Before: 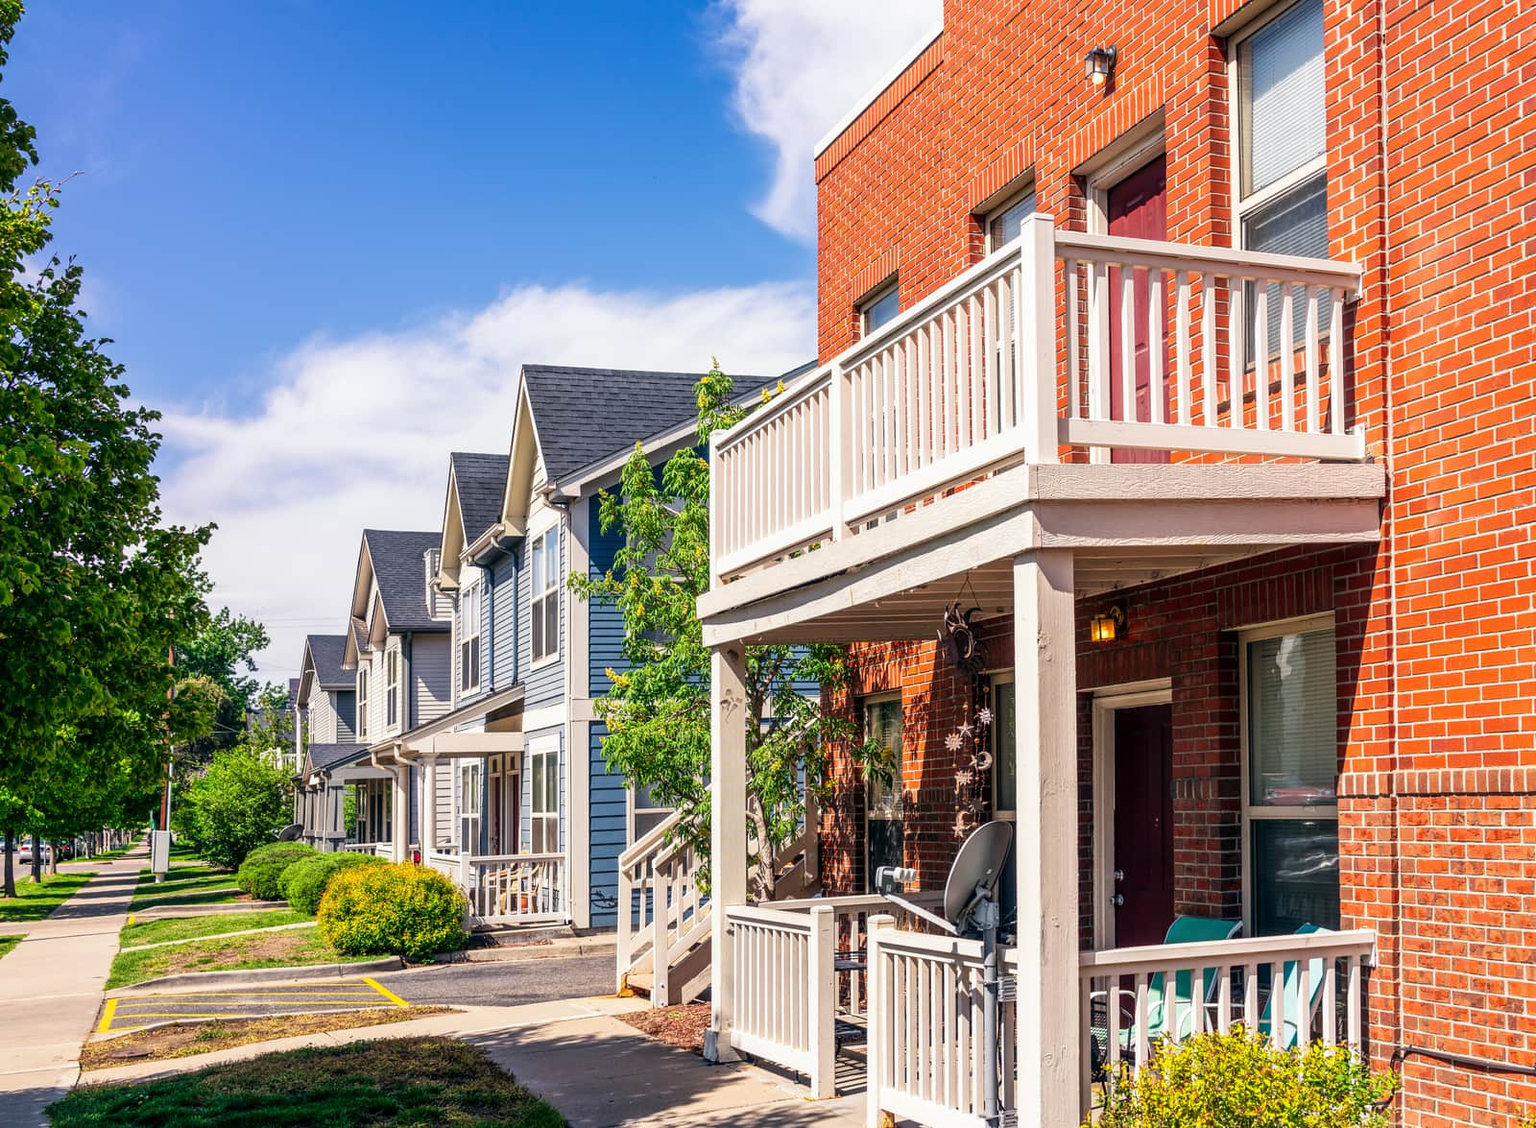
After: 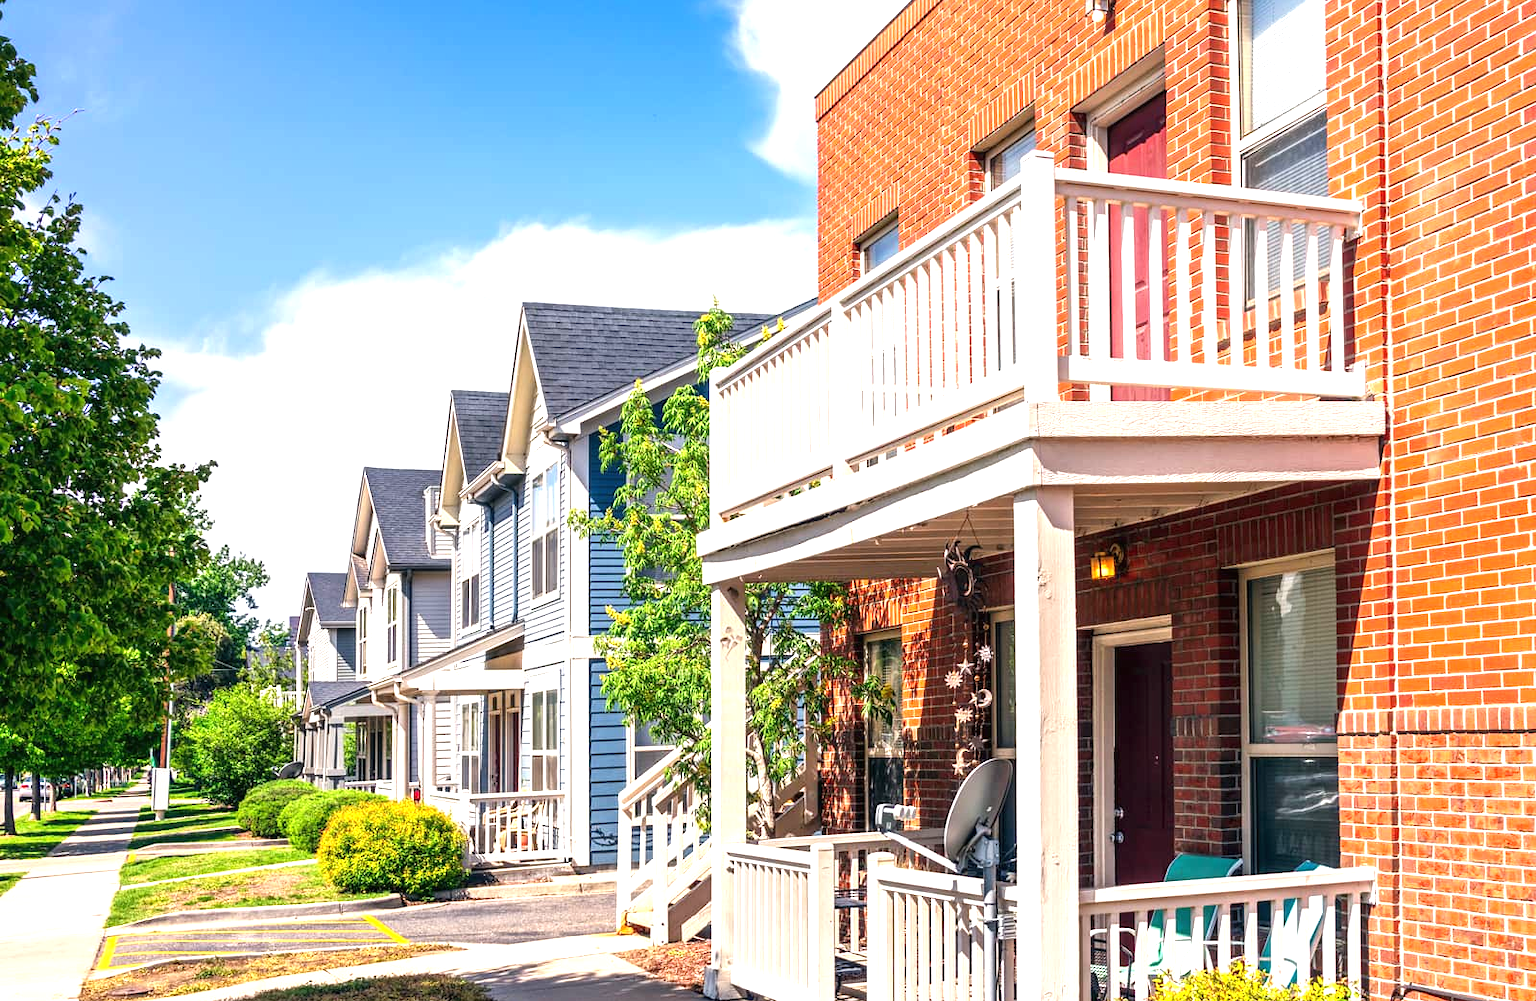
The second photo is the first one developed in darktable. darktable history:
crop and rotate: top 5.609%, bottom 5.609%
exposure: black level correction -0.001, exposure 0.9 EV, compensate exposure bias true, compensate highlight preservation false
